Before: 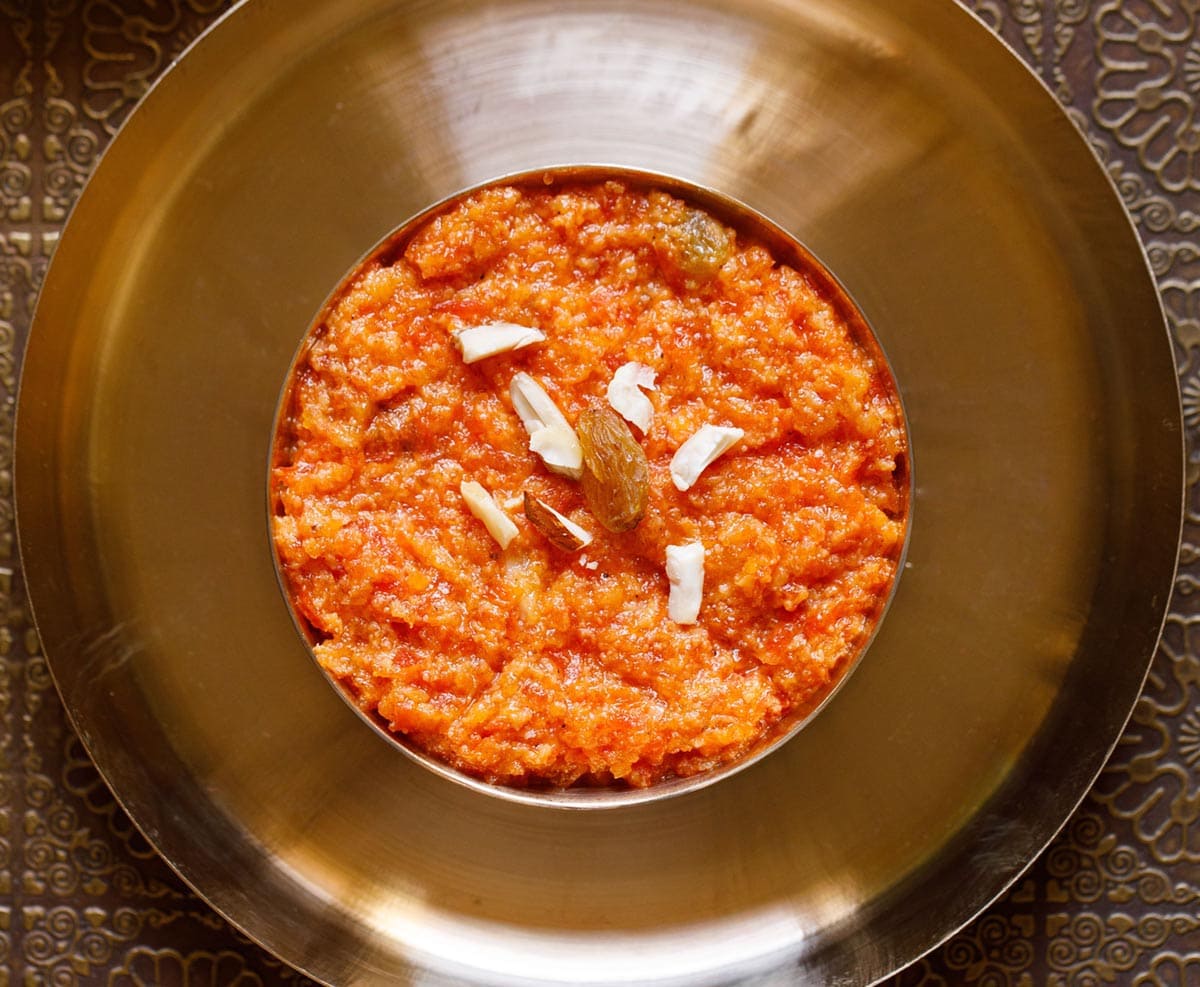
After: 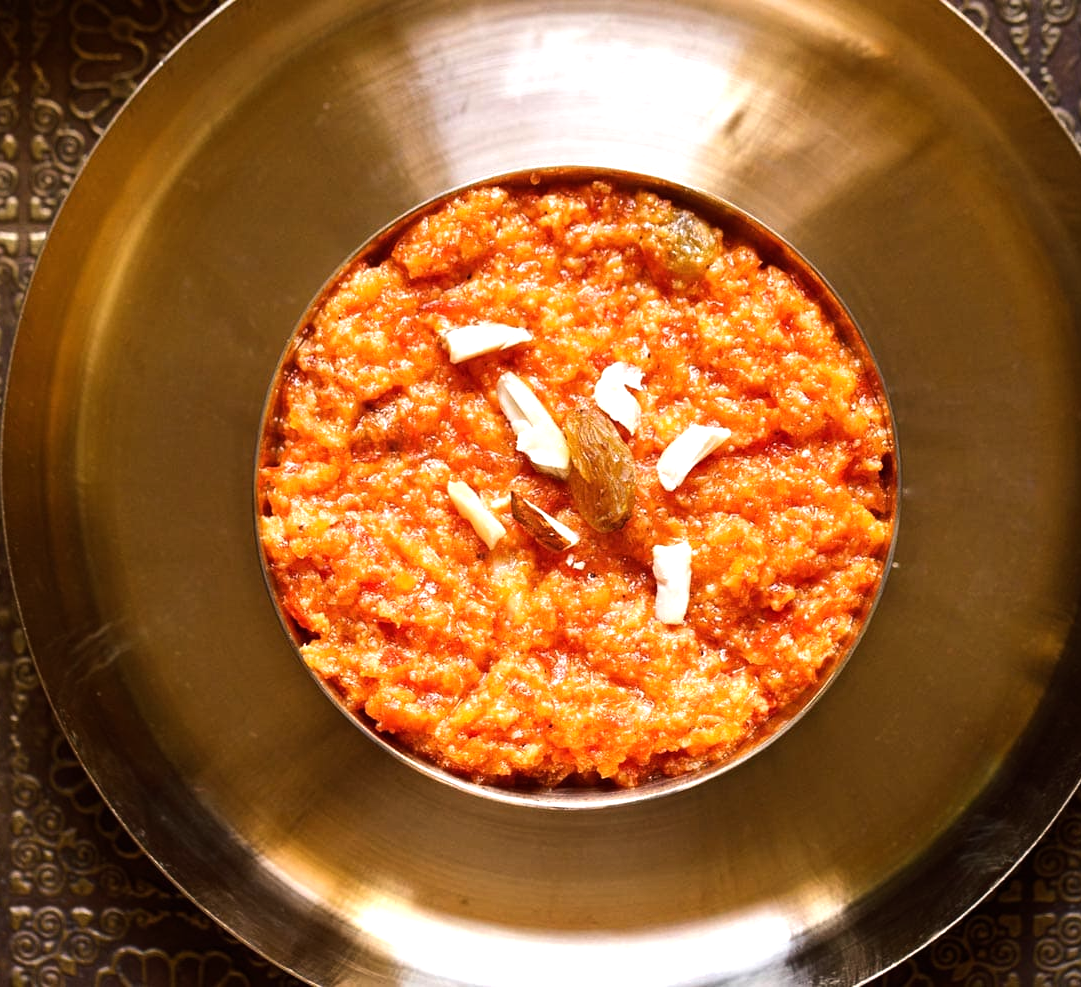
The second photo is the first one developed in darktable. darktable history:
crop and rotate: left 1.088%, right 8.807%
tone equalizer: -8 EV -0.75 EV, -7 EV -0.7 EV, -6 EV -0.6 EV, -5 EV -0.4 EV, -3 EV 0.4 EV, -2 EV 0.6 EV, -1 EV 0.7 EV, +0 EV 0.75 EV, edges refinement/feathering 500, mask exposure compensation -1.57 EV, preserve details no
